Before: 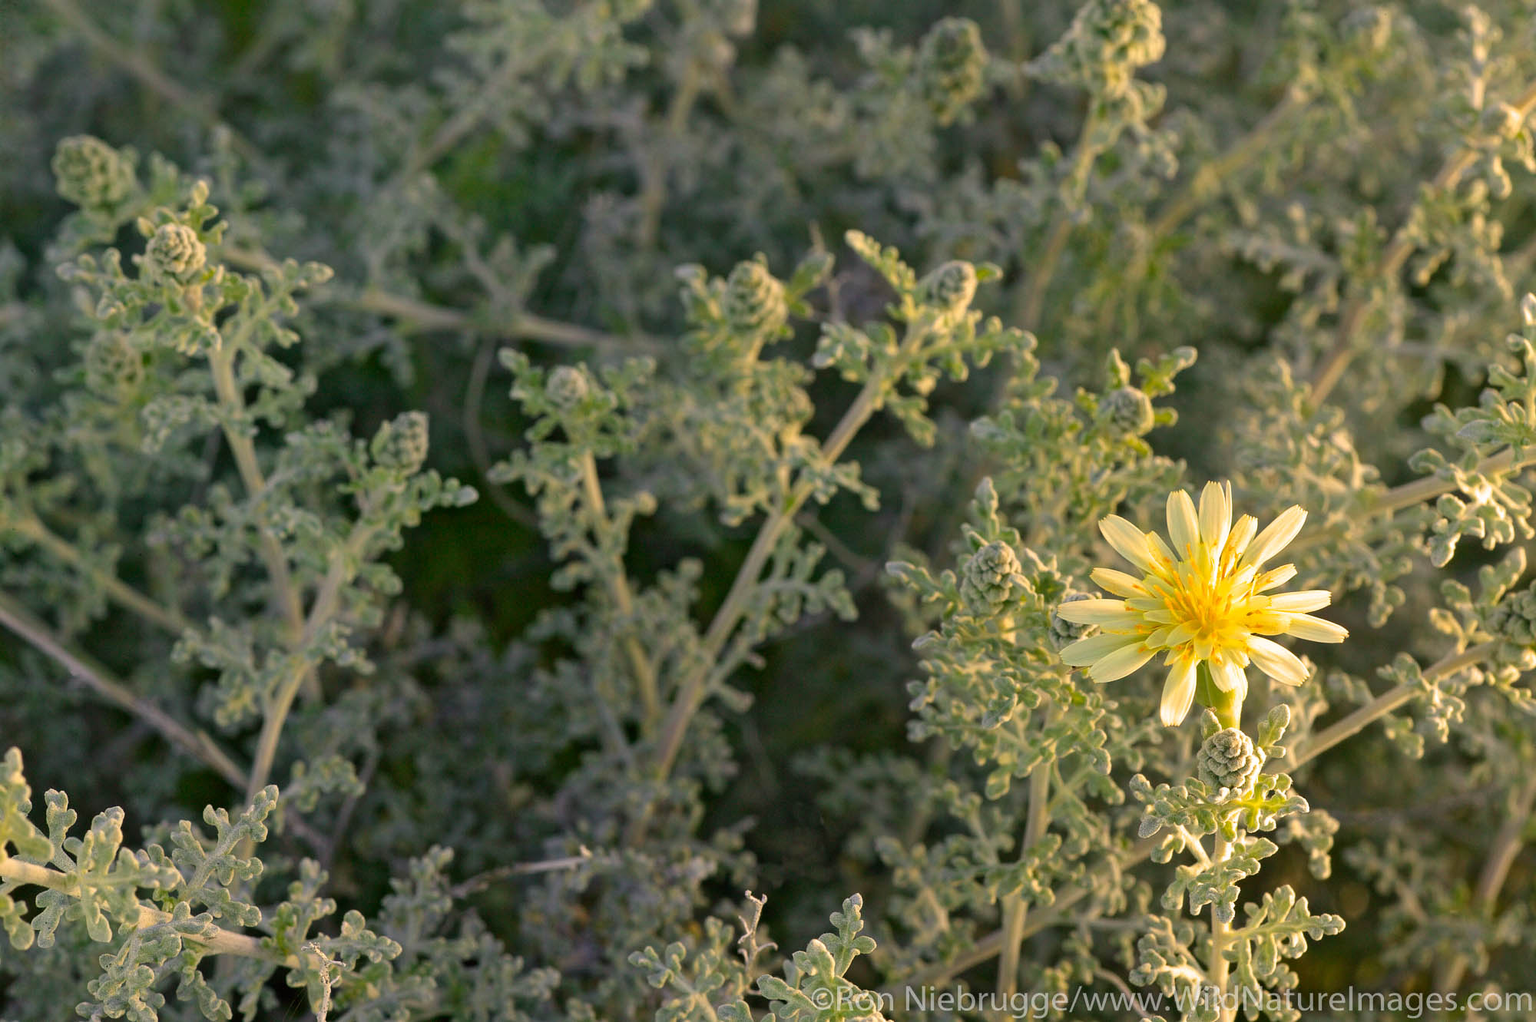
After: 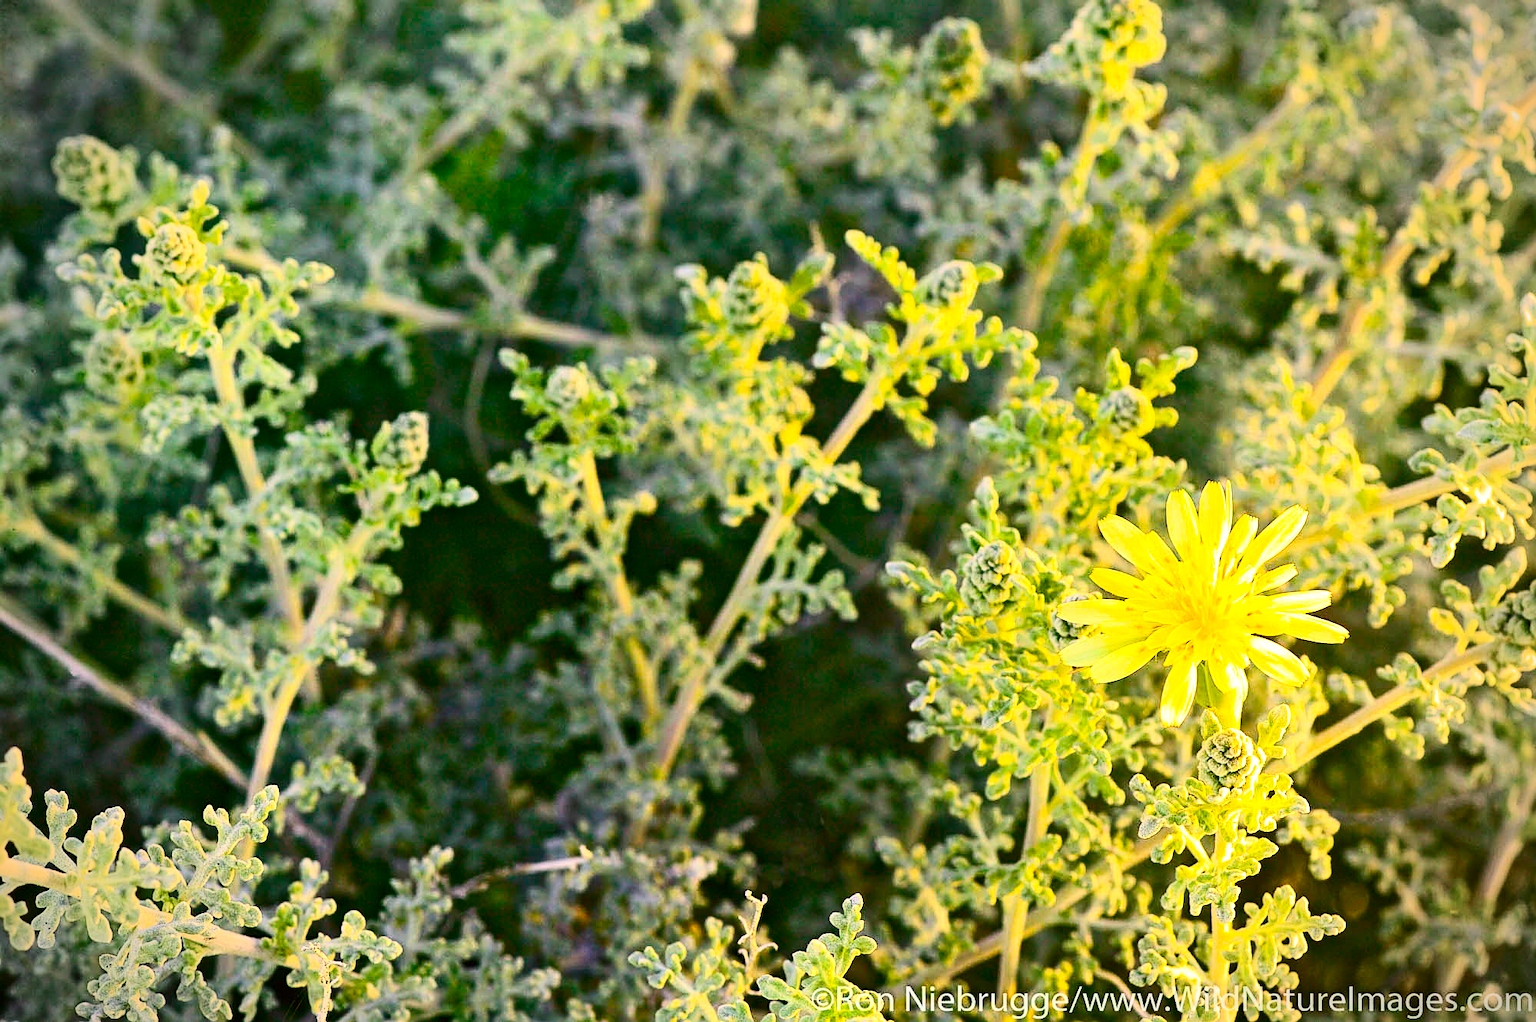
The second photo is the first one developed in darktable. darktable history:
exposure: exposure 0.771 EV, compensate exposure bias true, compensate highlight preservation false
contrast brightness saturation: contrast 0.396, brightness 0.105, saturation 0.21
sharpen: radius 1.921
color balance rgb: perceptual saturation grading › global saturation 36.779%, perceptual saturation grading › shadows 34.748%, global vibrance 20%
vignetting: width/height ratio 1.098
